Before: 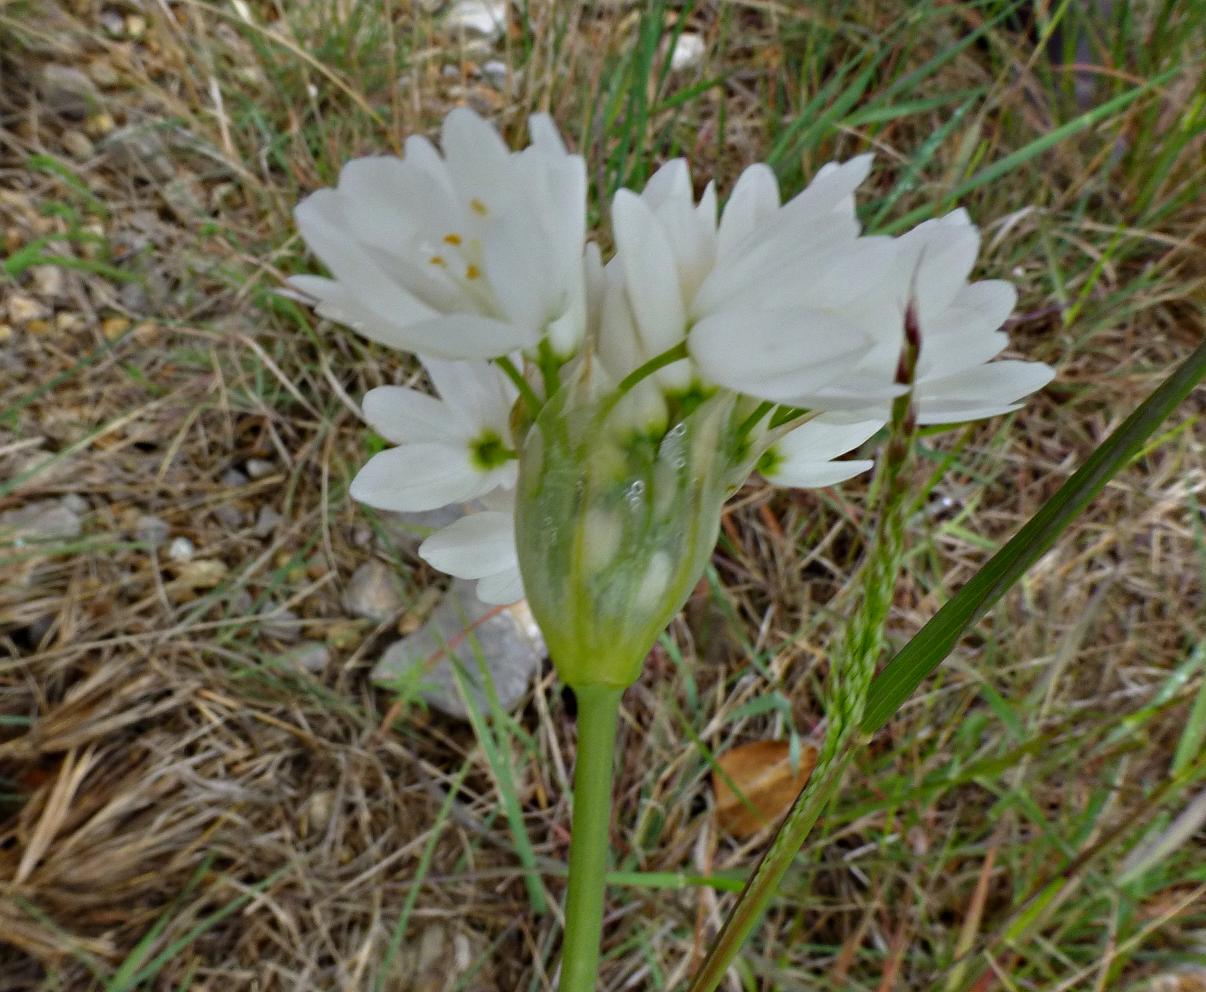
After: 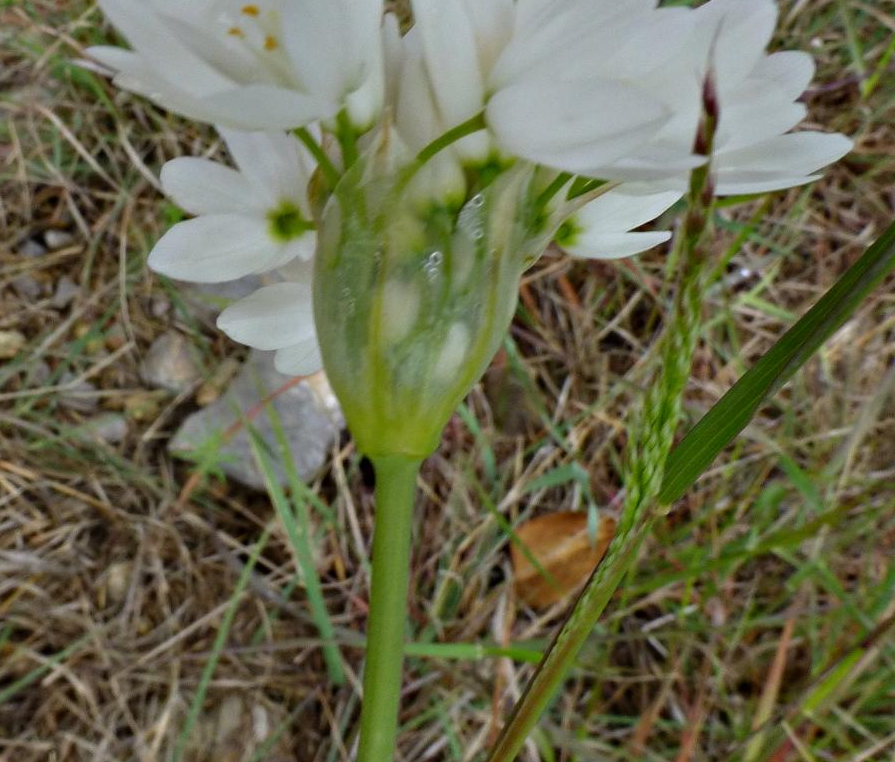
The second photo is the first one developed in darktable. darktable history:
crop: left 16.822%, top 23.164%, right 8.92%
